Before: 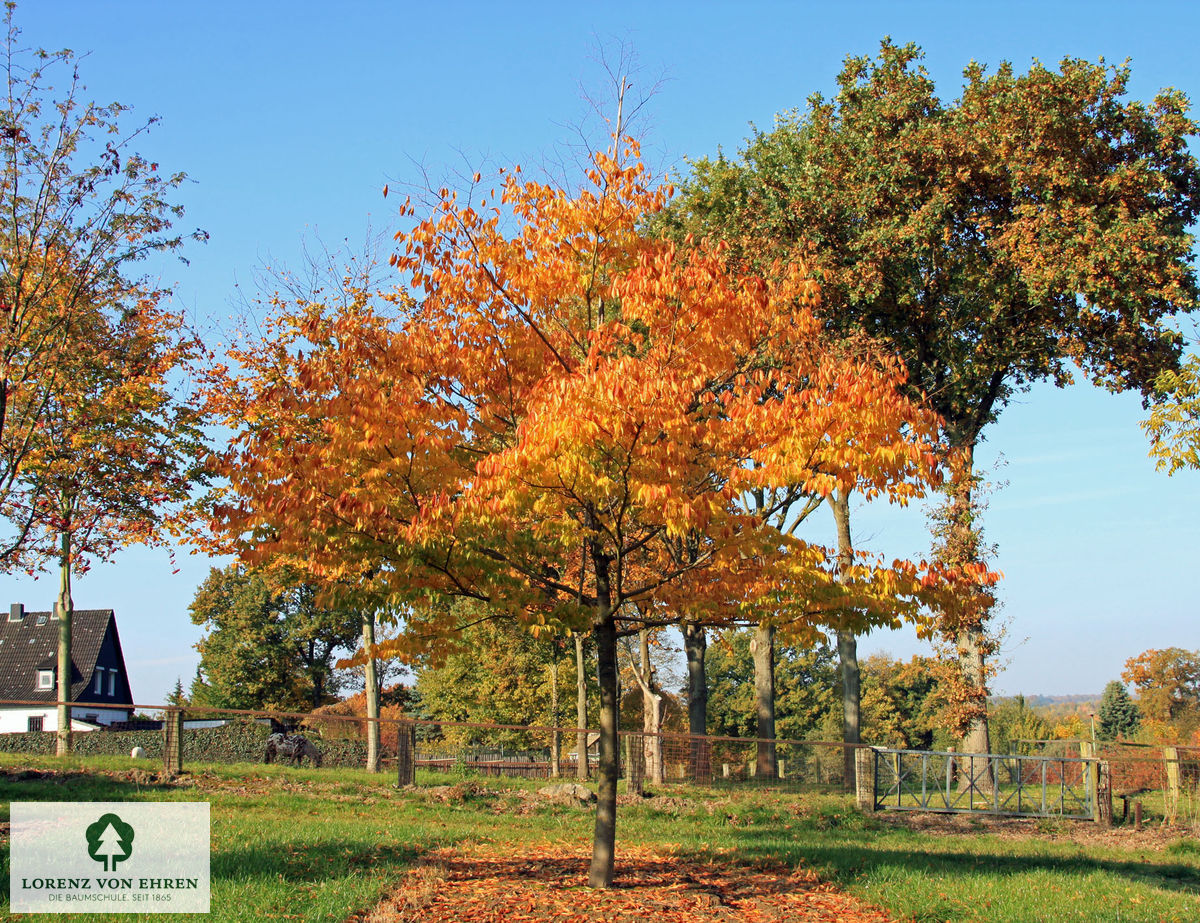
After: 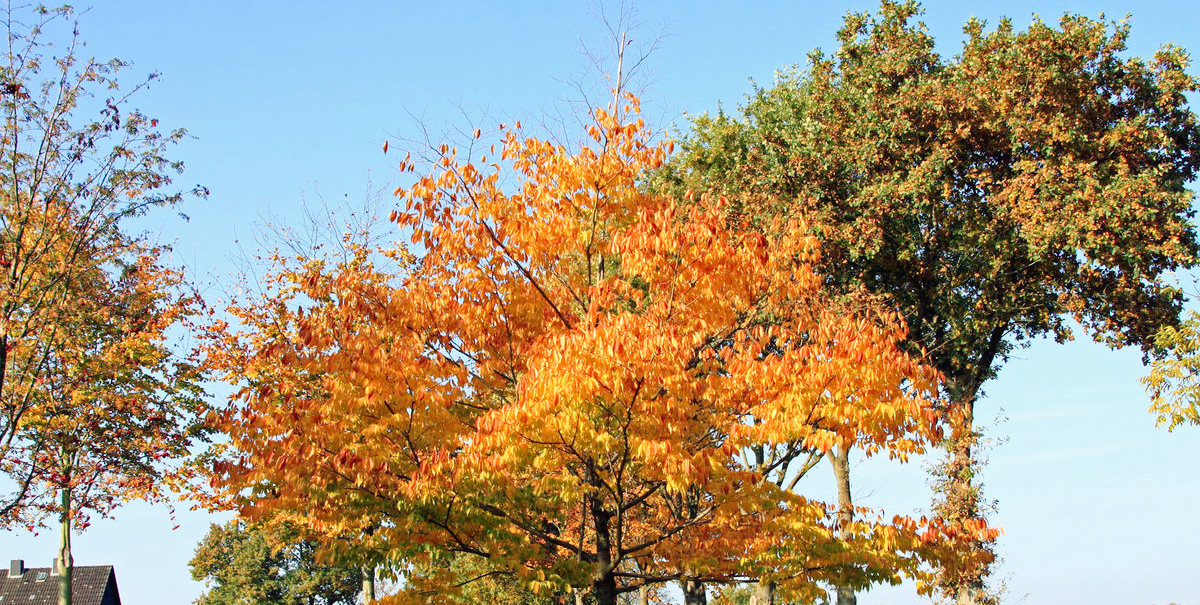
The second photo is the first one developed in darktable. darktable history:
tone curve: curves: ch0 [(0, 0) (0.003, 0.023) (0.011, 0.025) (0.025, 0.029) (0.044, 0.047) (0.069, 0.079) (0.1, 0.113) (0.136, 0.152) (0.177, 0.199) (0.224, 0.26) (0.277, 0.333) (0.335, 0.404) (0.399, 0.48) (0.468, 0.559) (0.543, 0.635) (0.623, 0.713) (0.709, 0.797) (0.801, 0.879) (0.898, 0.953) (1, 1)], preserve colors none
crop and rotate: top 4.848%, bottom 29.503%
